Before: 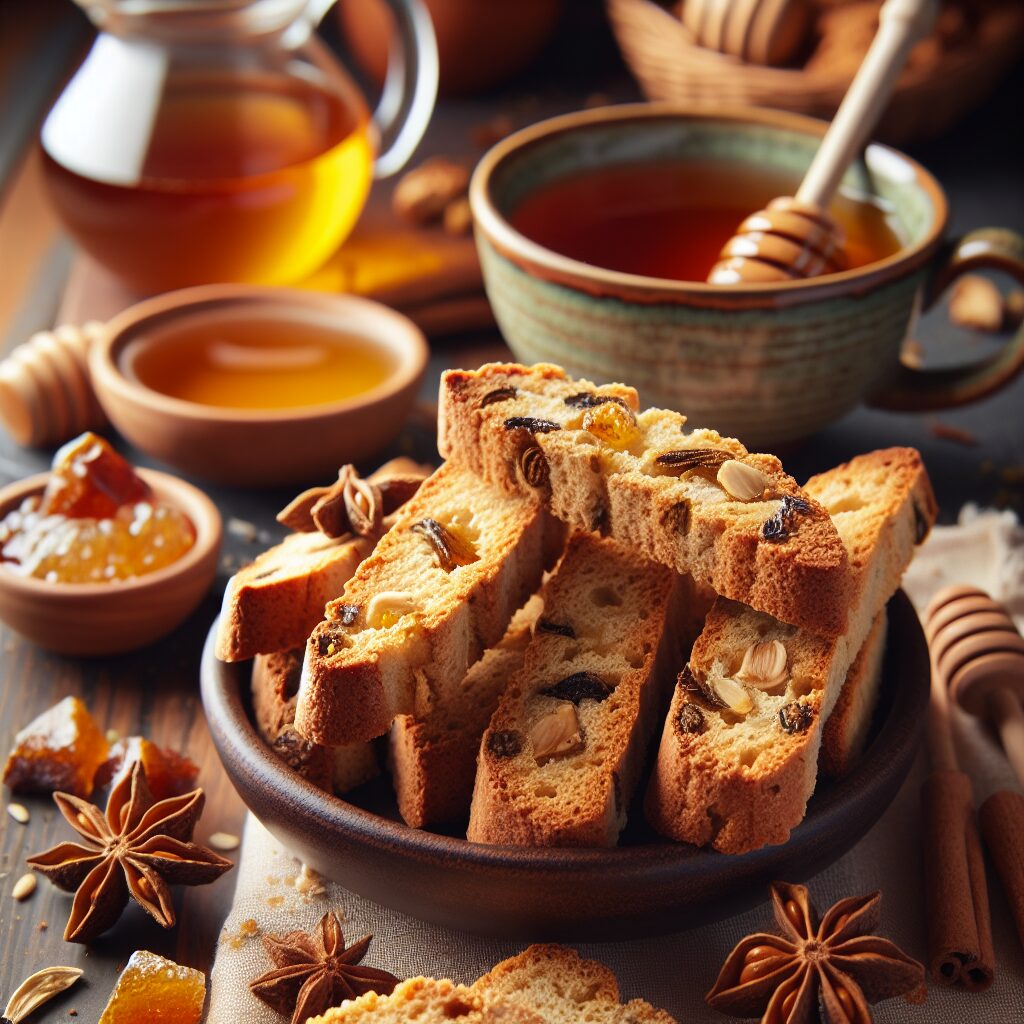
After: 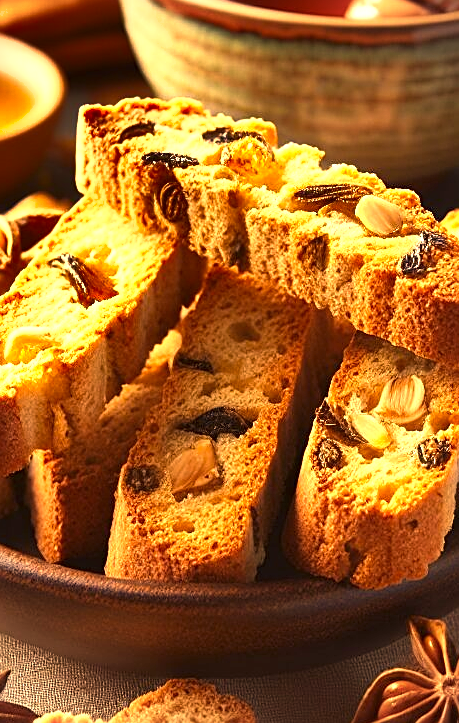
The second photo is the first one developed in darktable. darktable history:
crop: left 35.403%, top 25.936%, right 19.754%, bottom 3.367%
contrast brightness saturation: saturation -0.163
vignetting: fall-off start 97.37%, fall-off radius 78.77%, width/height ratio 1.109
shadows and highlights: shadows 20.78, highlights -81.59, soften with gaussian
sharpen: on, module defaults
exposure: black level correction 0, exposure 1.104 EV, compensate exposure bias true, compensate highlight preservation false
color correction: highlights a* 18.22, highlights b* 35.6, shadows a* 1.93, shadows b* 6.63, saturation 1.01
